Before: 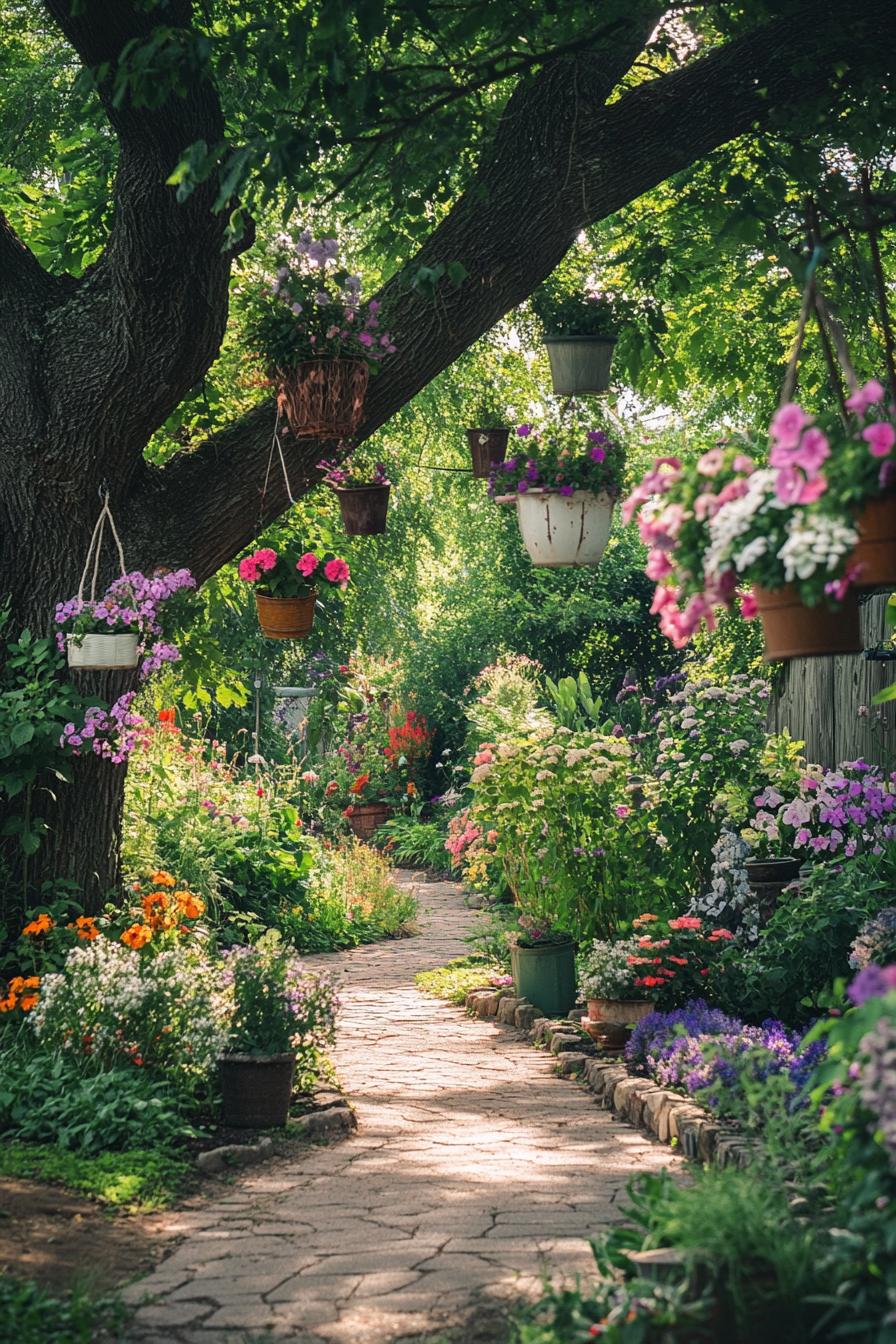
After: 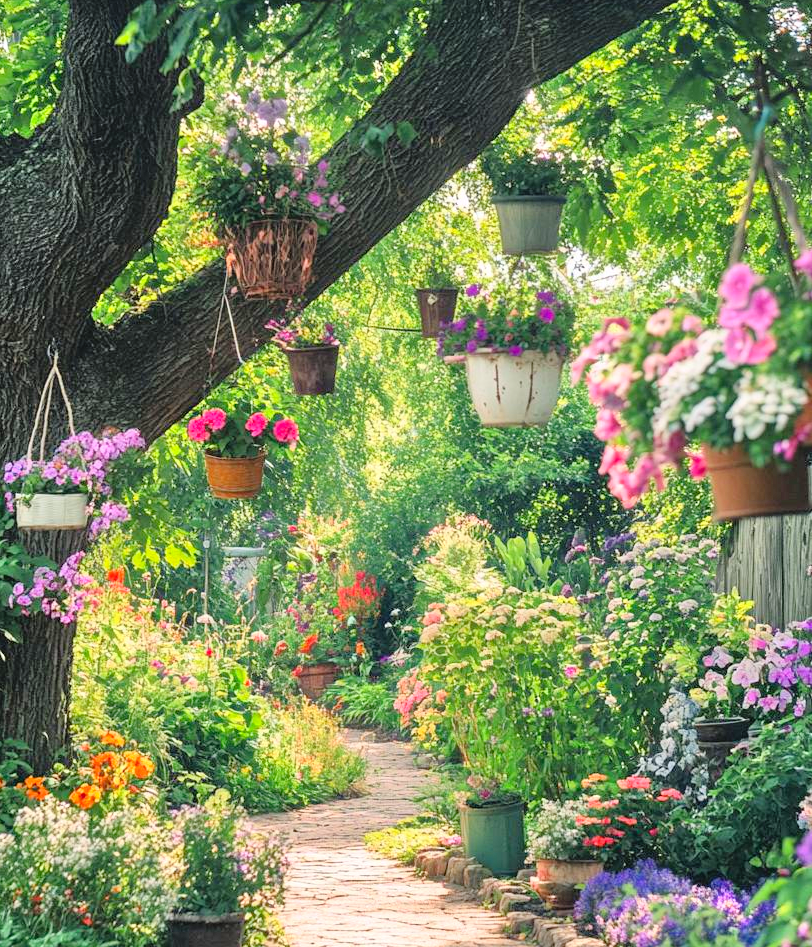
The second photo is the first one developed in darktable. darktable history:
crop: left 5.782%, top 10.465%, right 3.537%, bottom 19.017%
contrast brightness saturation: contrast 0.196, brightness 0.158, saturation 0.225
tone equalizer: -7 EV 0.156 EV, -6 EV 0.571 EV, -5 EV 1.18 EV, -4 EV 1.3 EV, -3 EV 1.14 EV, -2 EV 0.6 EV, -1 EV 0.166 EV
